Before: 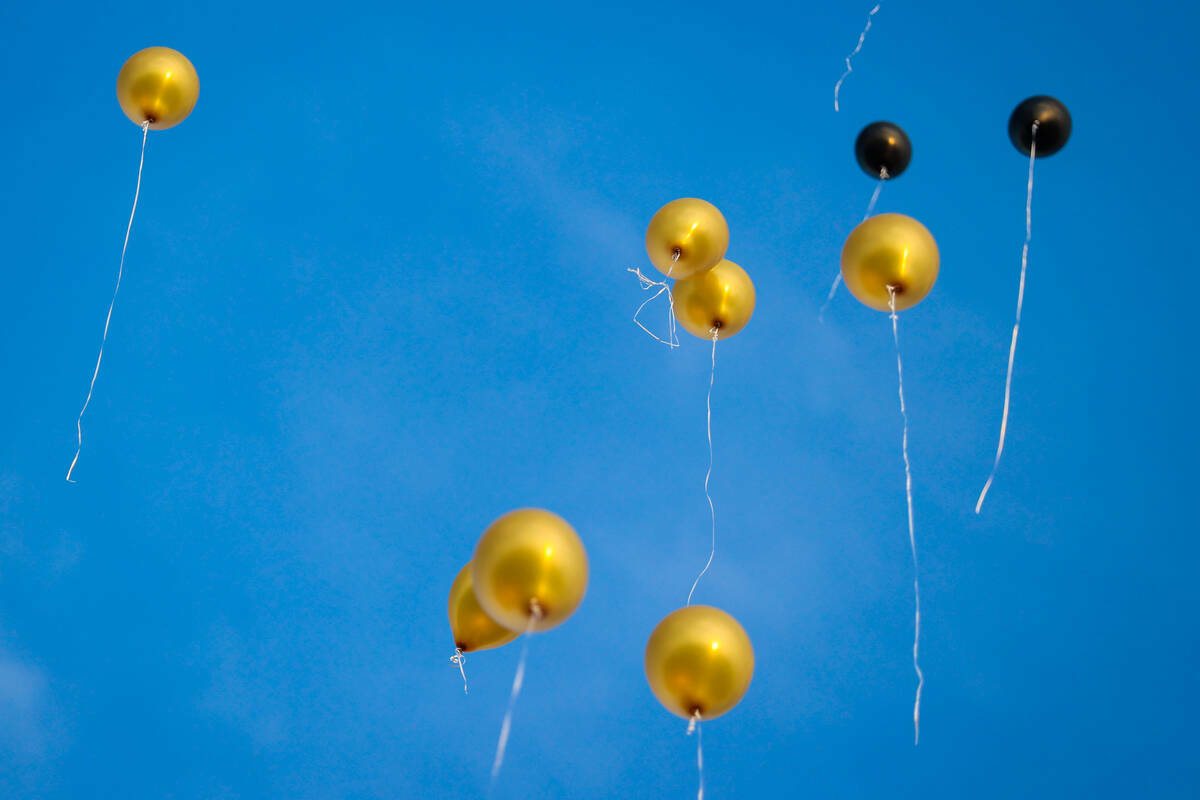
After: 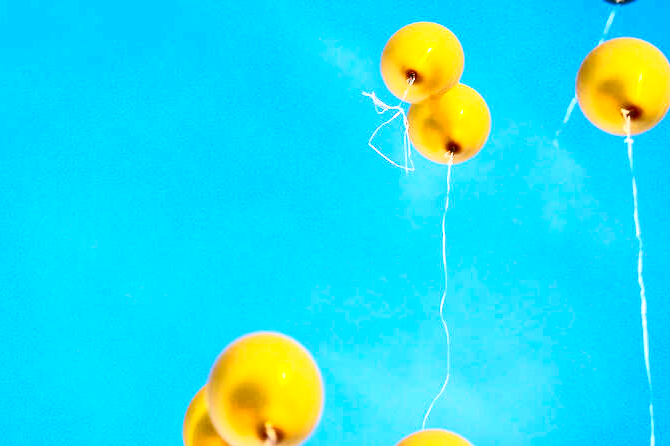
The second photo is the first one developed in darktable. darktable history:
contrast brightness saturation: contrast 0.83, brightness 0.59, saturation 0.59
crop and rotate: left 22.13%, top 22.054%, right 22.026%, bottom 22.102%
